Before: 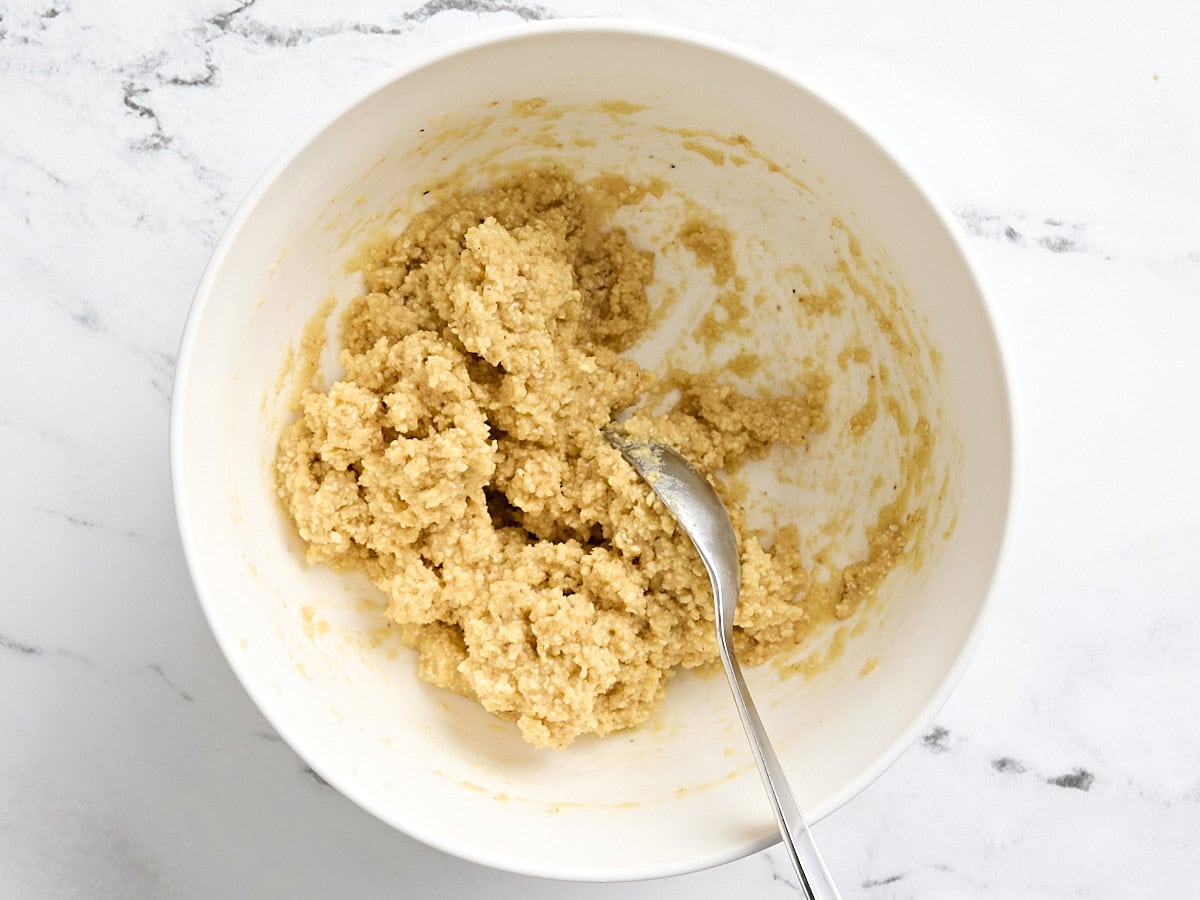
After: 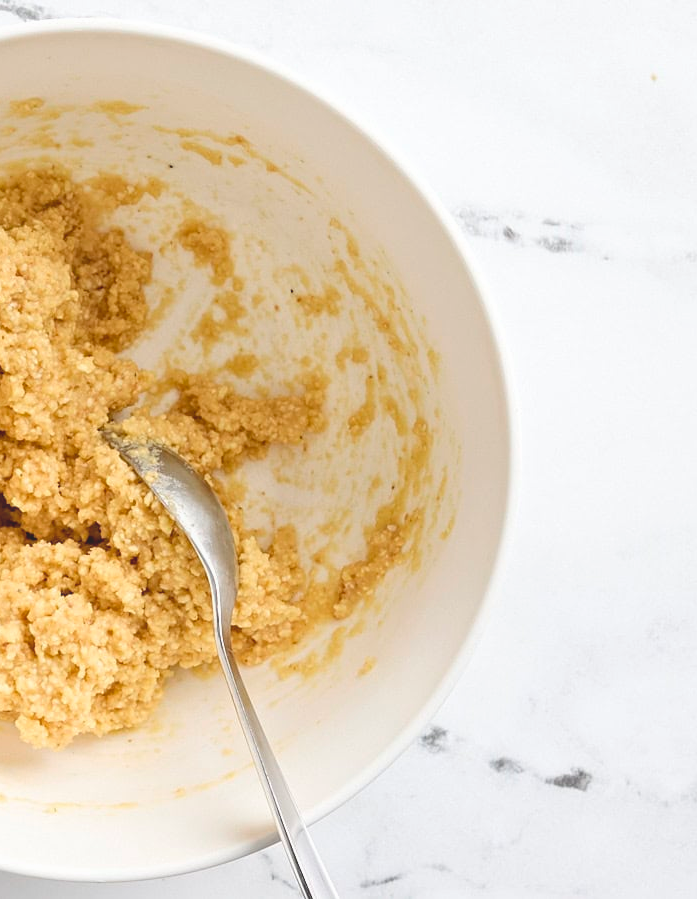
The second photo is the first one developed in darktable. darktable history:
crop: left 41.868%
local contrast: highlights 49%, shadows 5%, detail 100%
